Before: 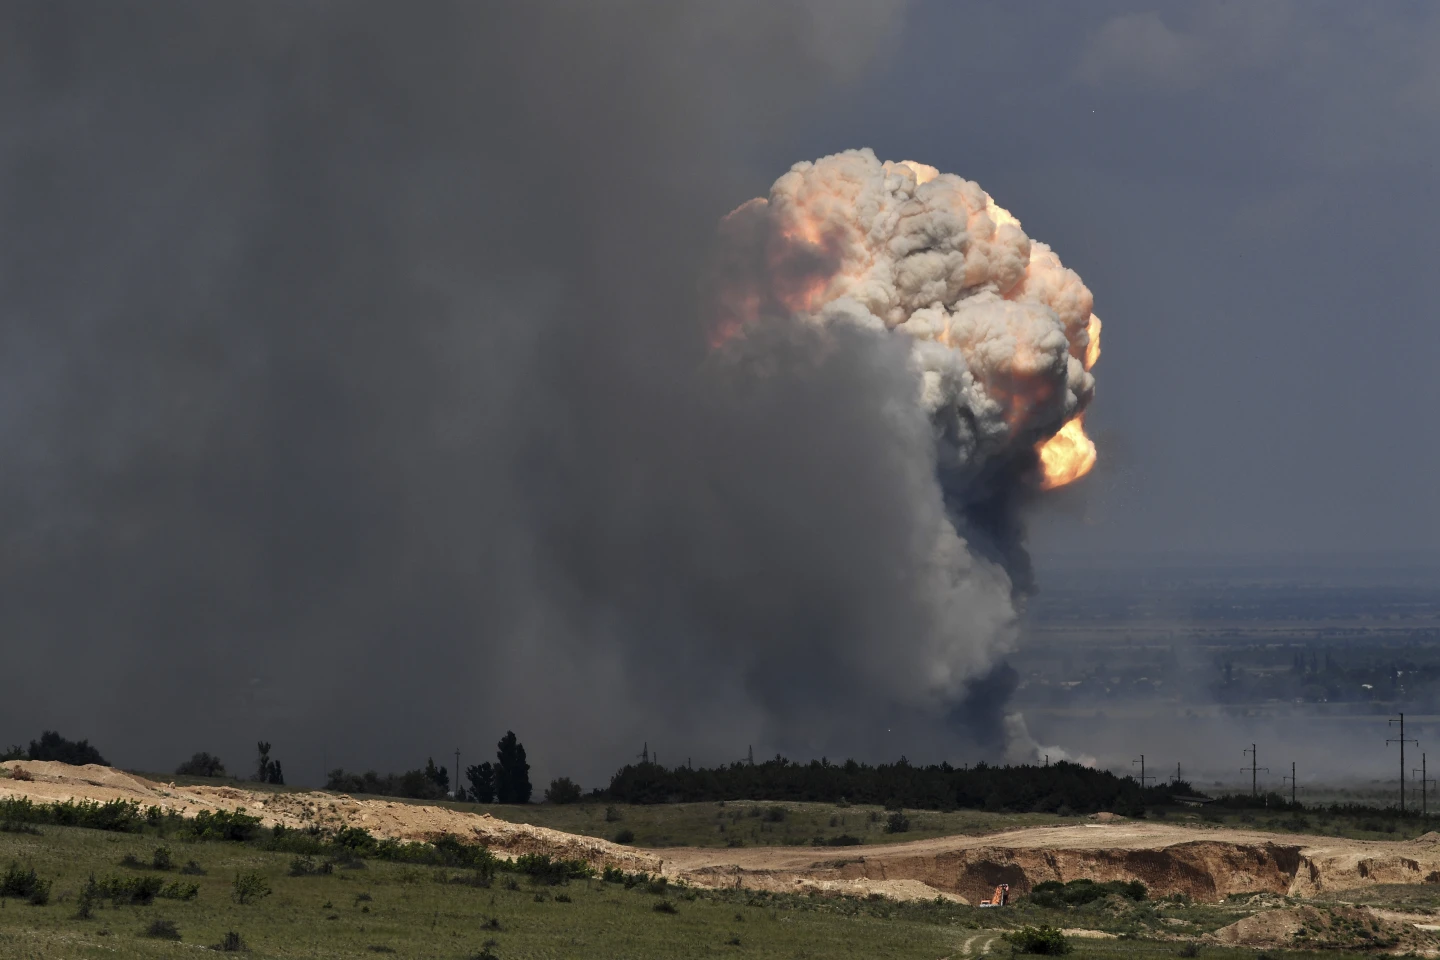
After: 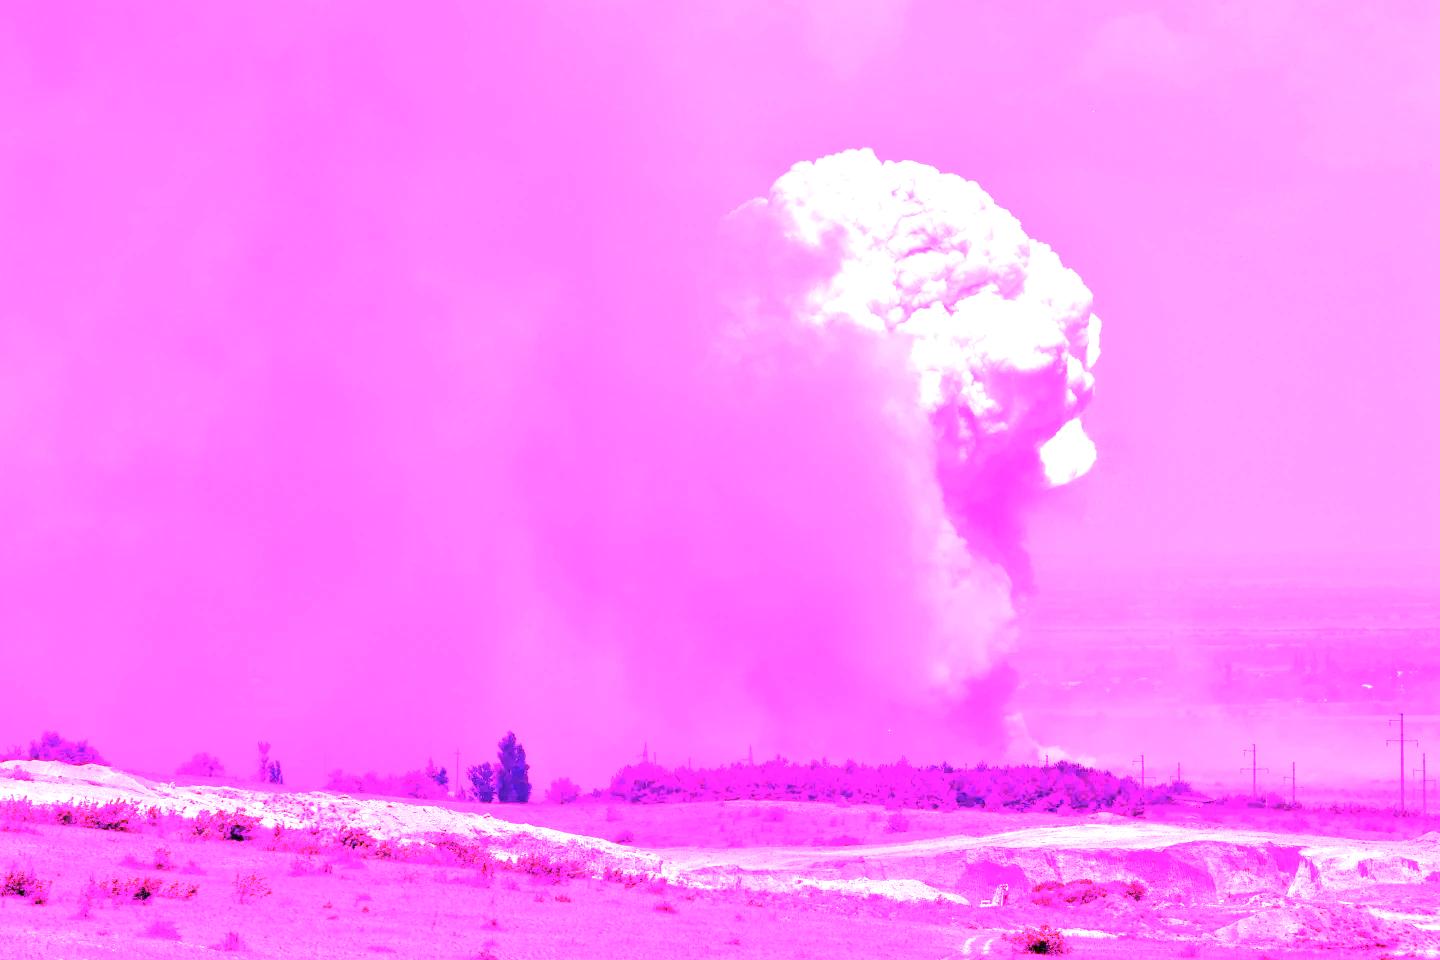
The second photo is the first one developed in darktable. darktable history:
white balance: red 8, blue 8
haze removal: strength 0.53, distance 0.925, compatibility mode true, adaptive false
exposure: black level correction 0, exposure 1.5 EV, compensate exposure bias true, compensate highlight preservation false
